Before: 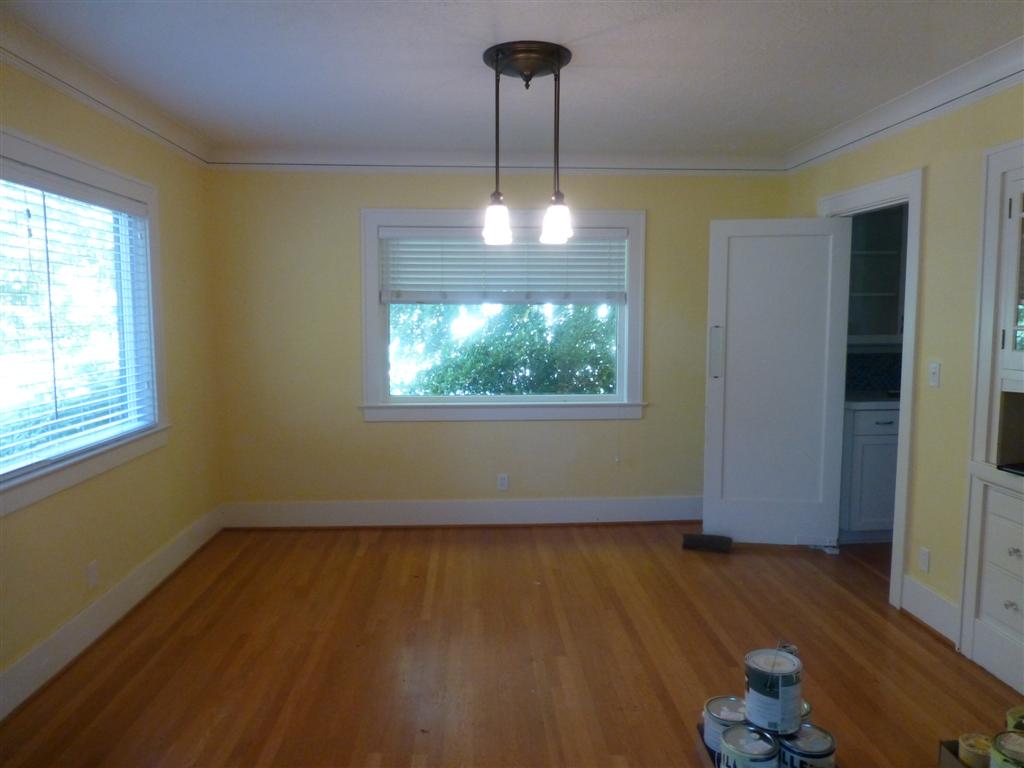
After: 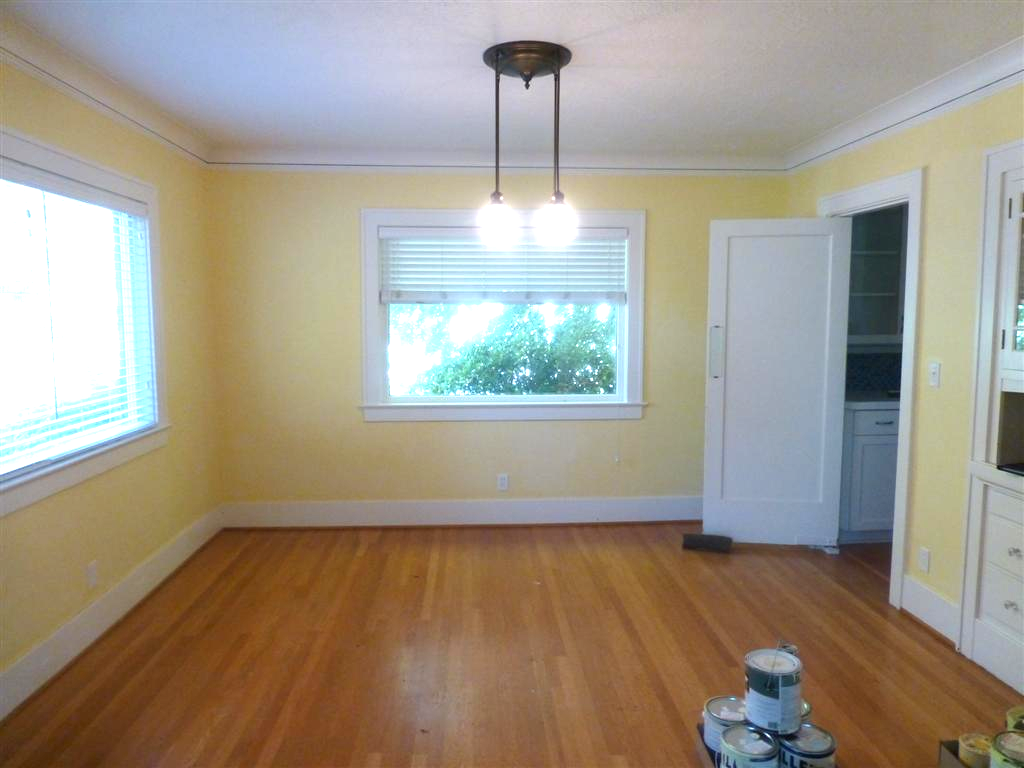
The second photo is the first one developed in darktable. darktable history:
color correction: highlights b* 0.055, saturation 0.984
exposure: black level correction 0, exposure 1.1 EV, compensate highlight preservation false
